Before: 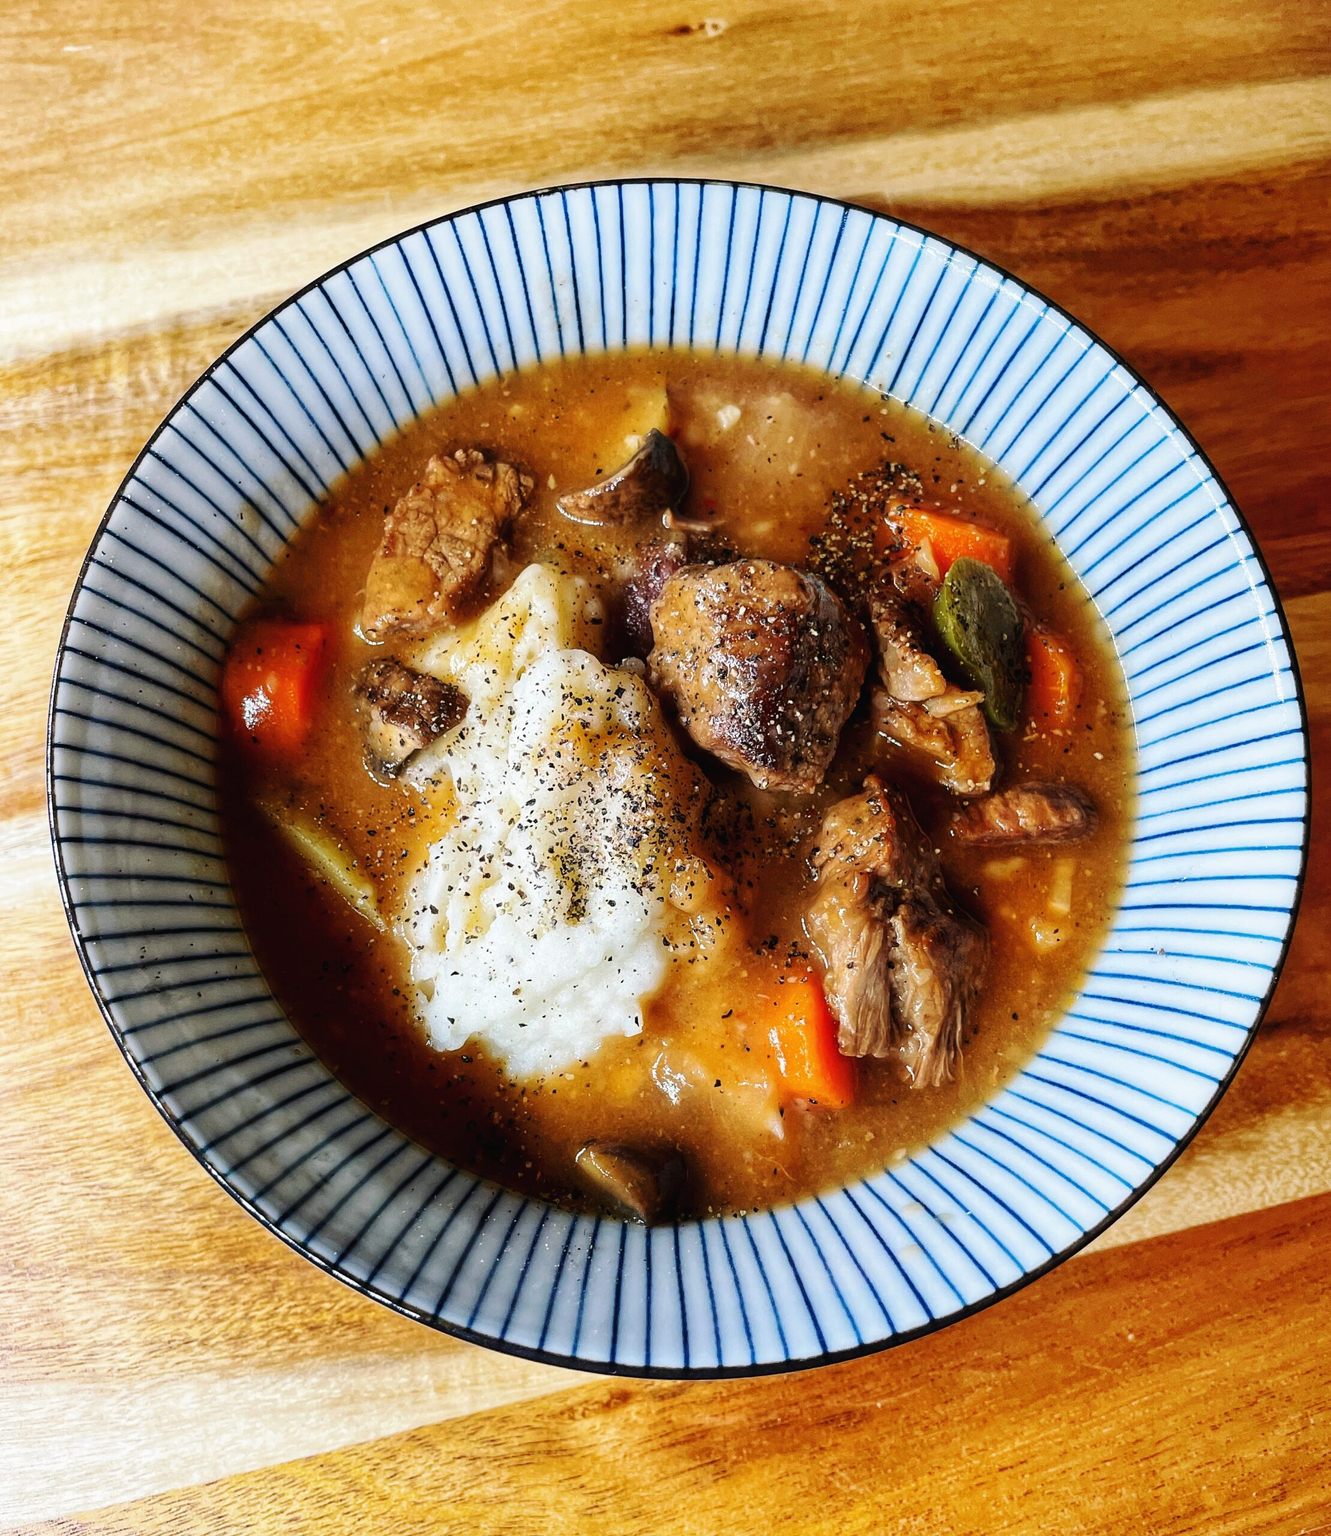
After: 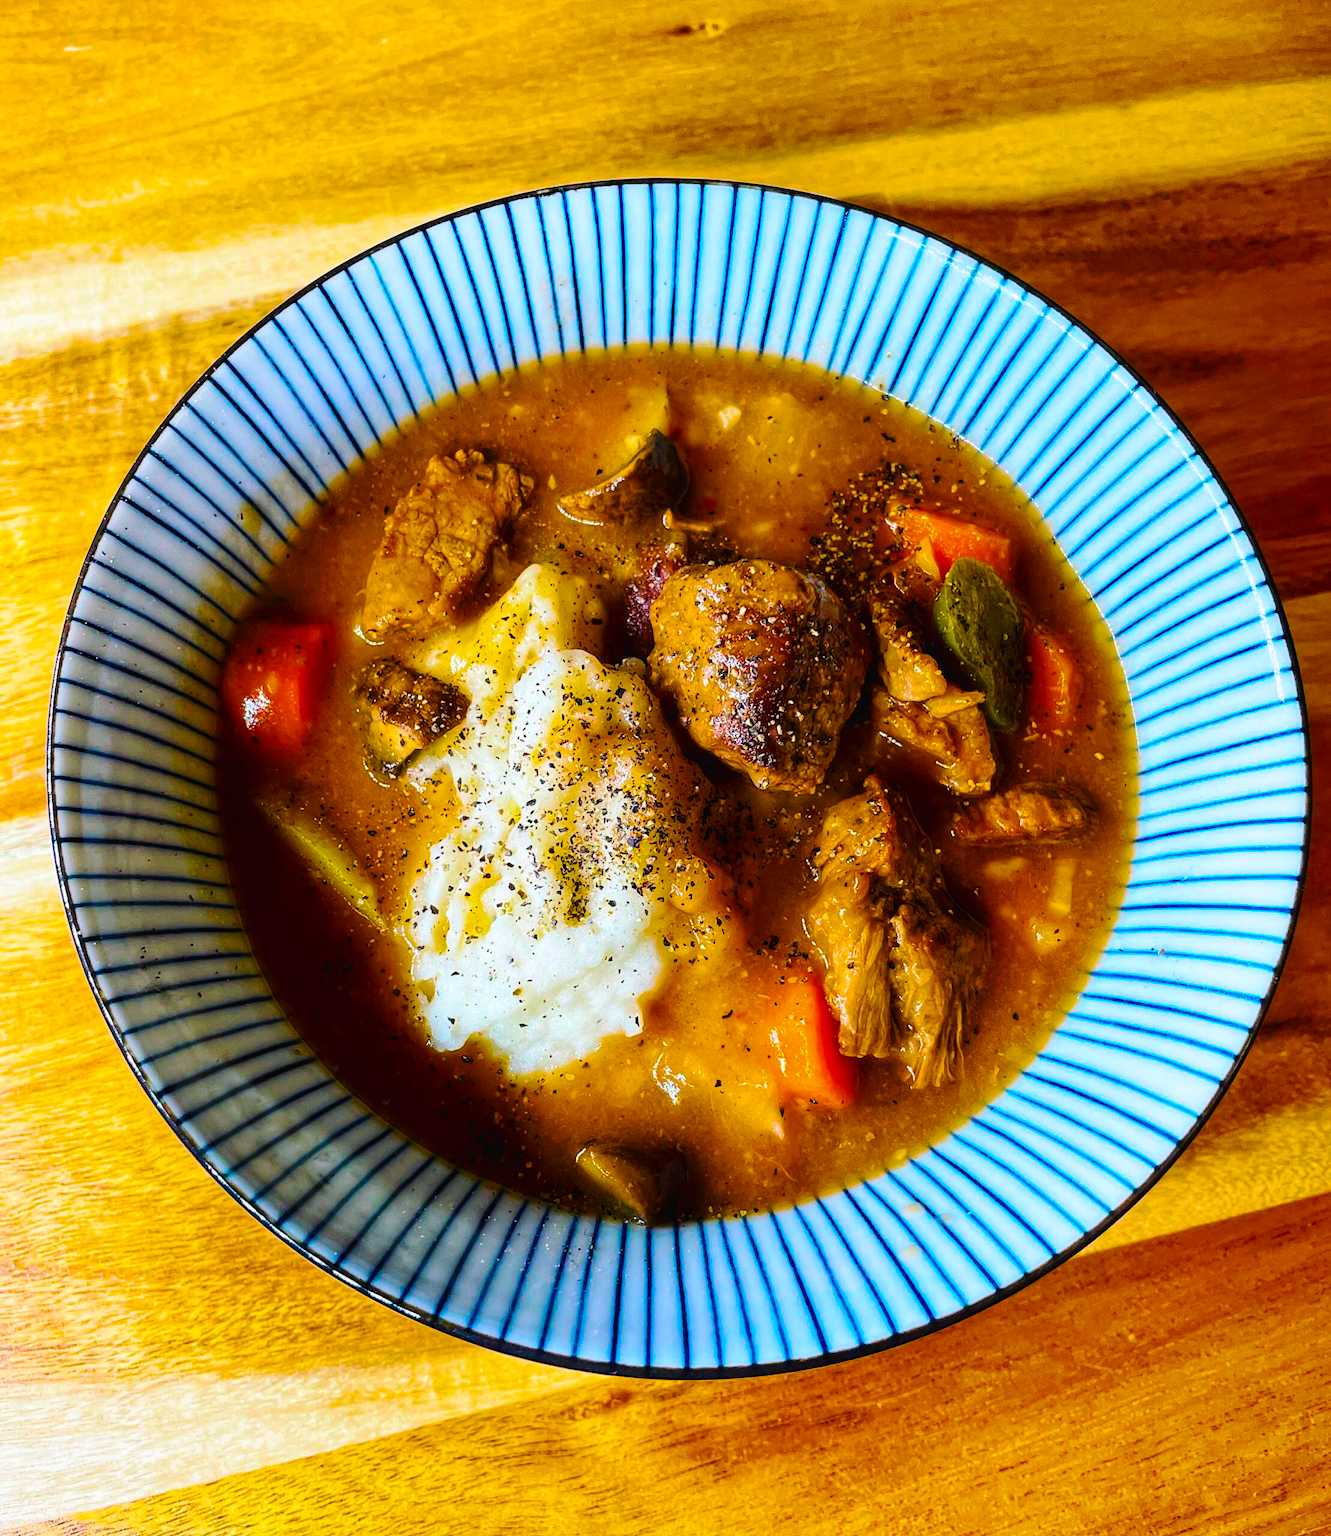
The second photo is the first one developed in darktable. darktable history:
color balance rgb: linear chroma grading › shadows 17.529%, linear chroma grading › highlights 60.138%, linear chroma grading › global chroma 49.648%, perceptual saturation grading › global saturation 29.554%
